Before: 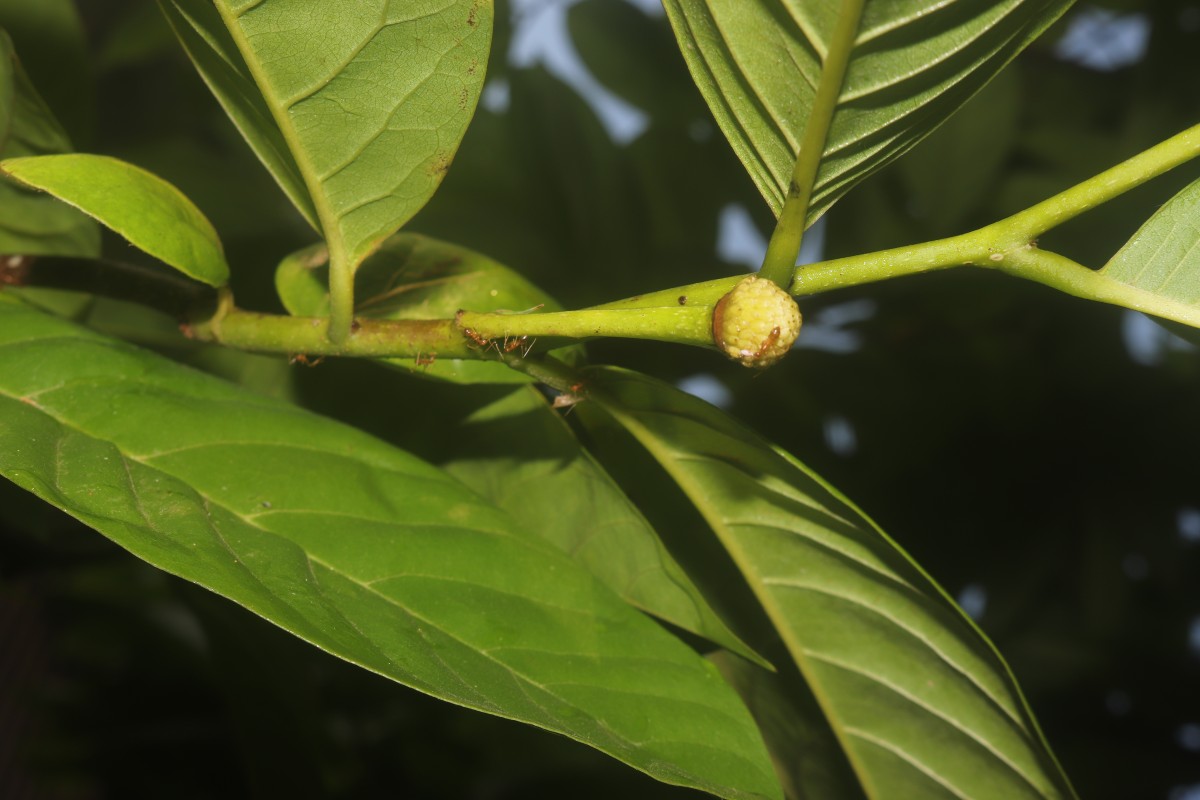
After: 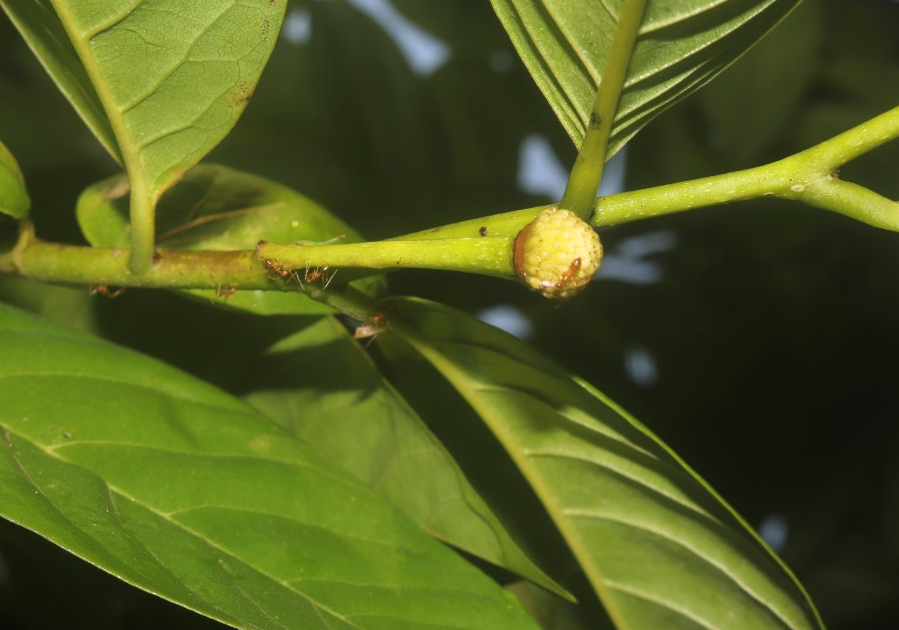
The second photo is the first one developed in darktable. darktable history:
exposure: exposure 0.2 EV, compensate exposure bias true, compensate highlight preservation false
crop: left 16.601%, top 8.677%, right 8.47%, bottom 12.53%
